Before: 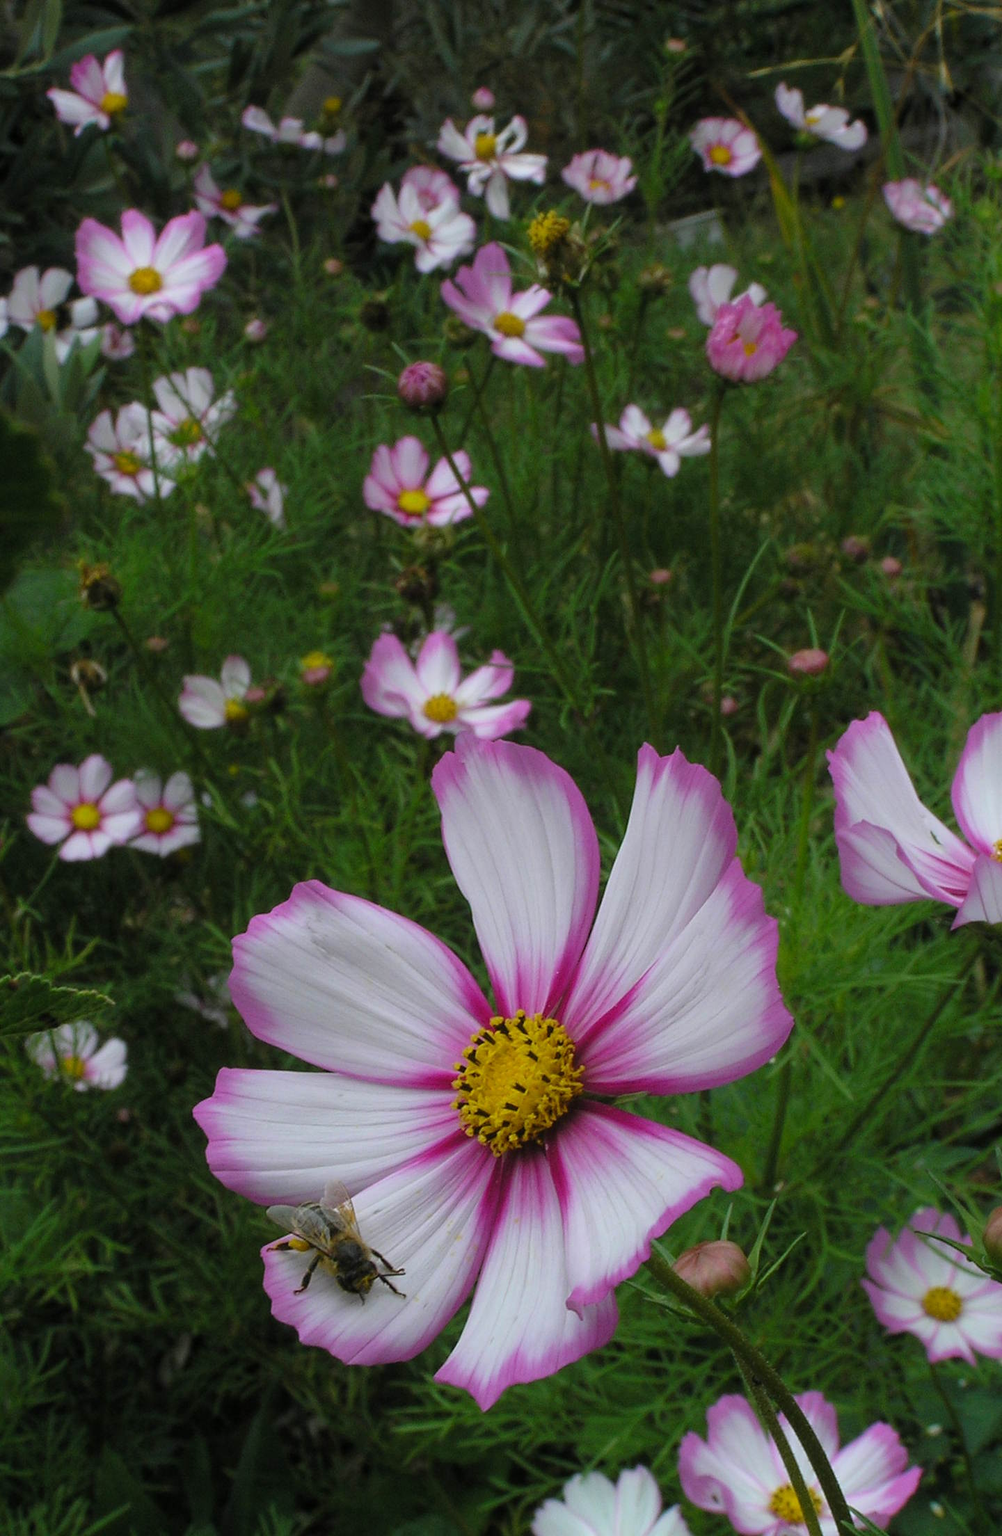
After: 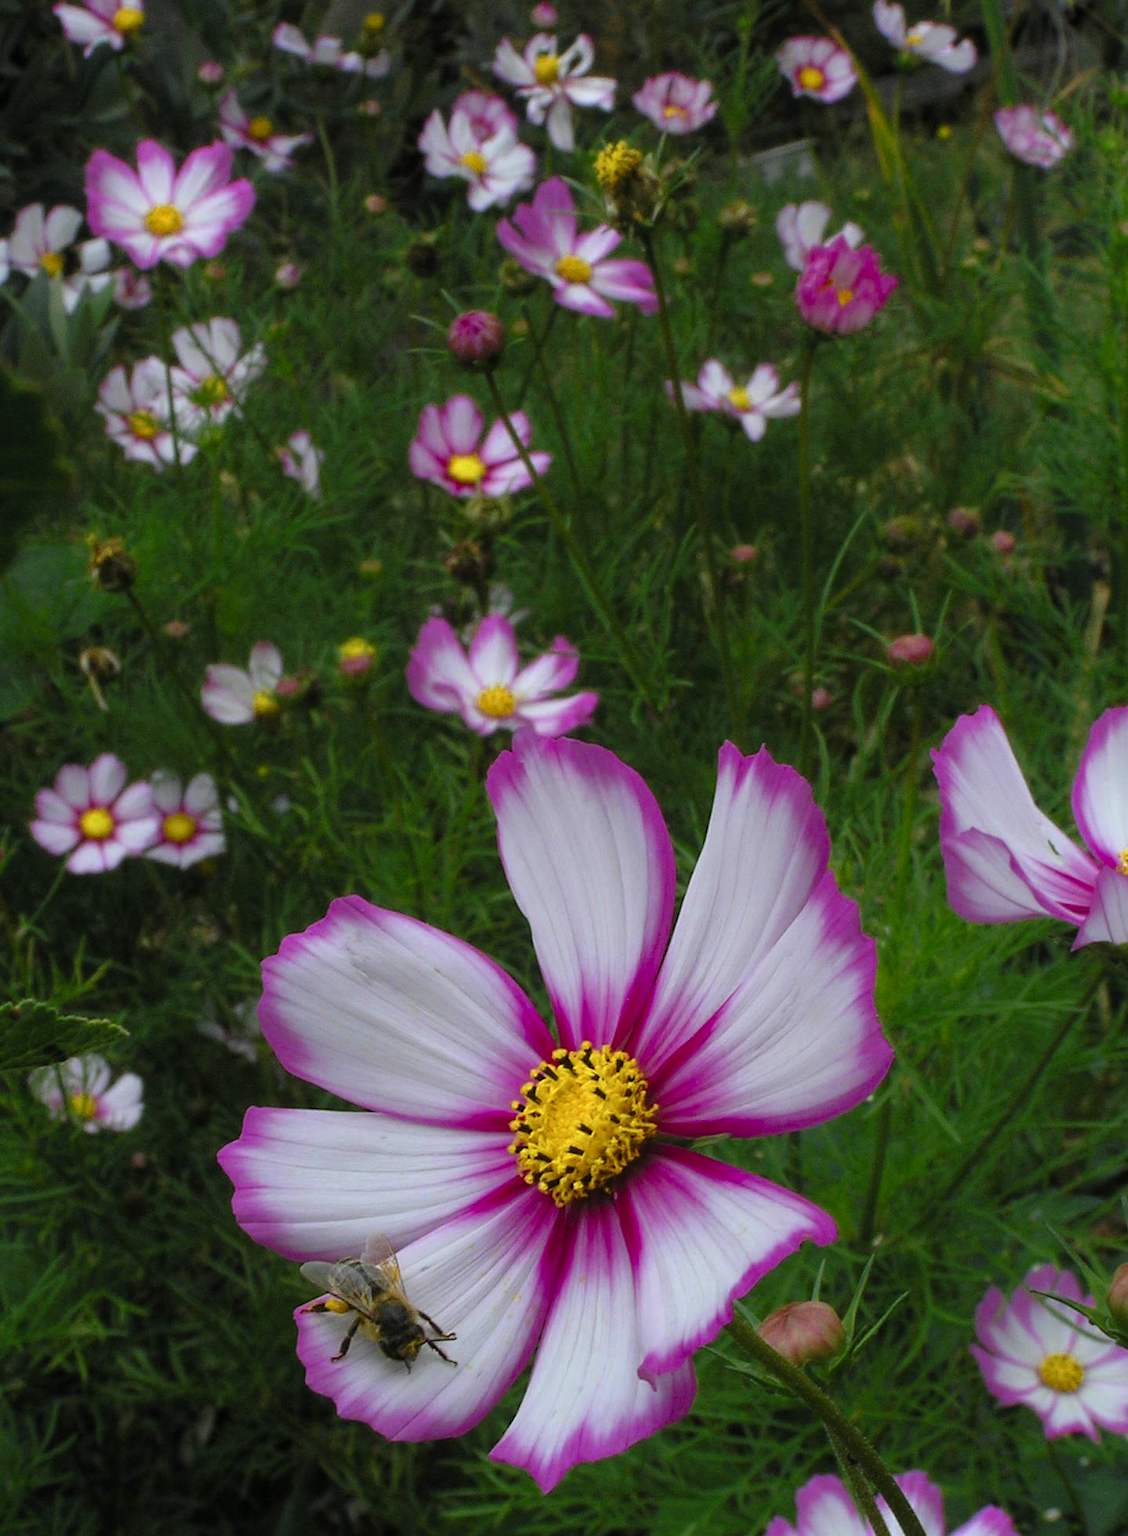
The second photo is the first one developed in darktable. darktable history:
crop and rotate: top 5.609%, bottom 5.609%
color zones: curves: ch0 [(0.004, 0.305) (0.261, 0.623) (0.389, 0.399) (0.708, 0.571) (0.947, 0.34)]; ch1 [(0.025, 0.645) (0.229, 0.584) (0.326, 0.551) (0.484, 0.262) (0.757, 0.643)]
